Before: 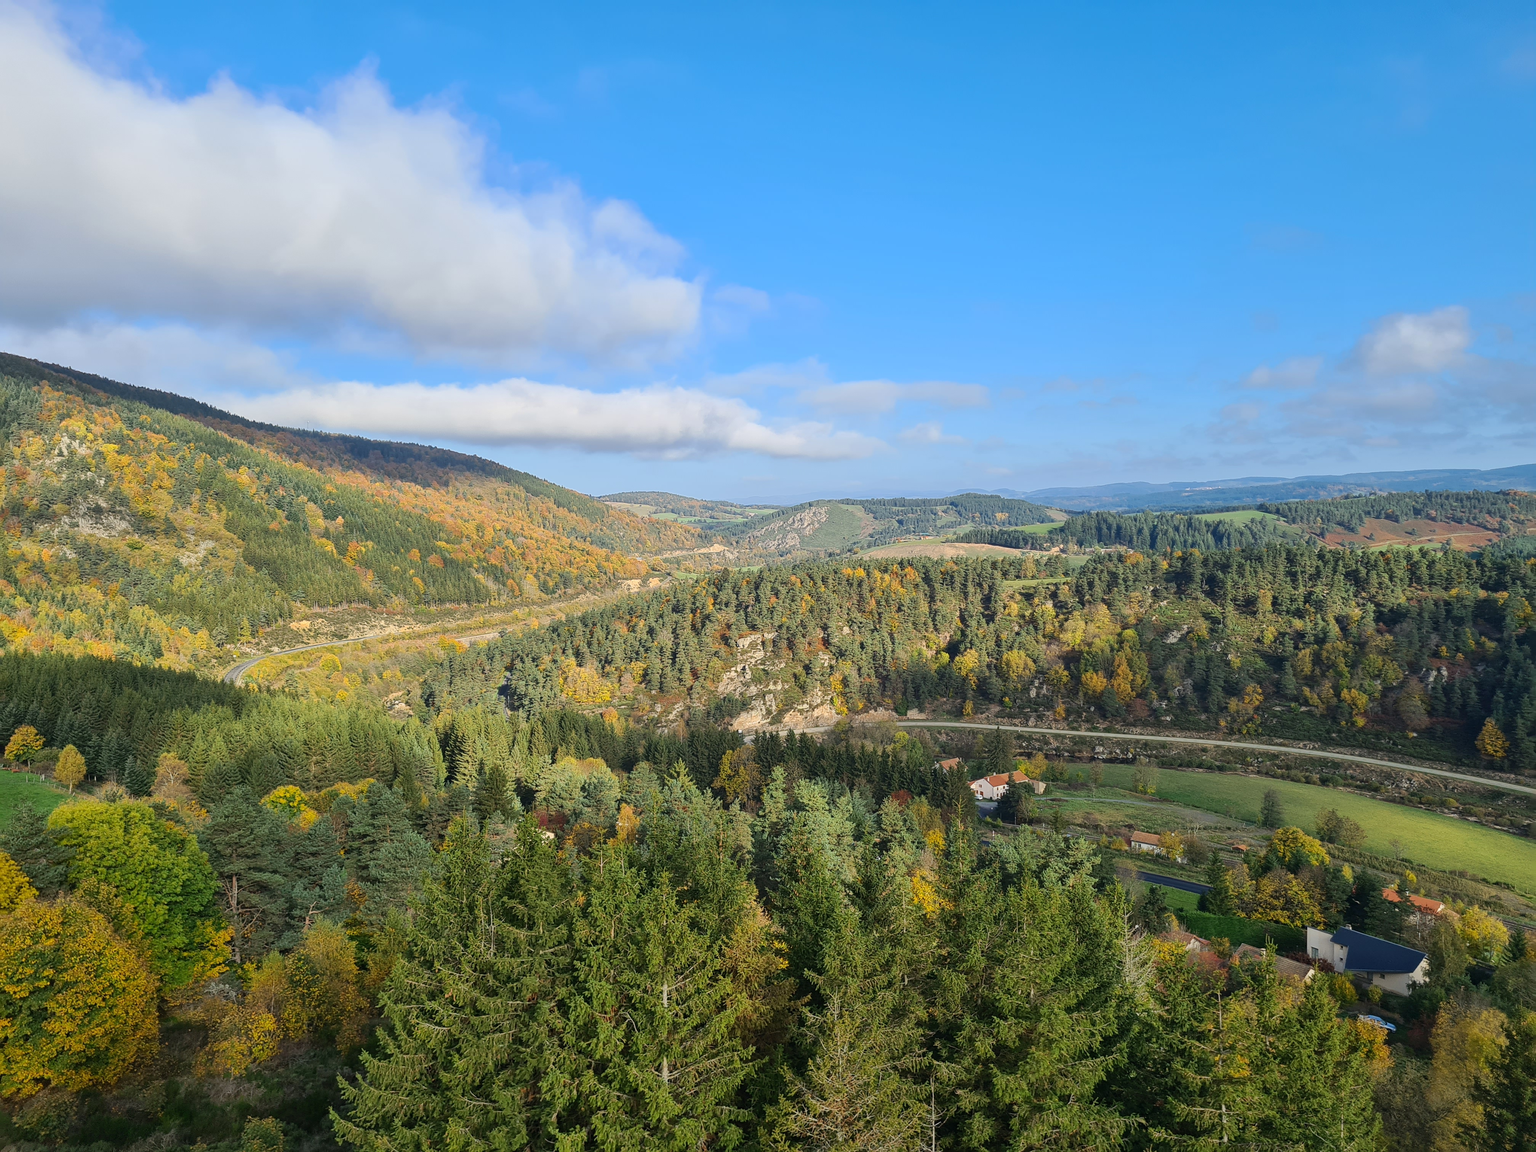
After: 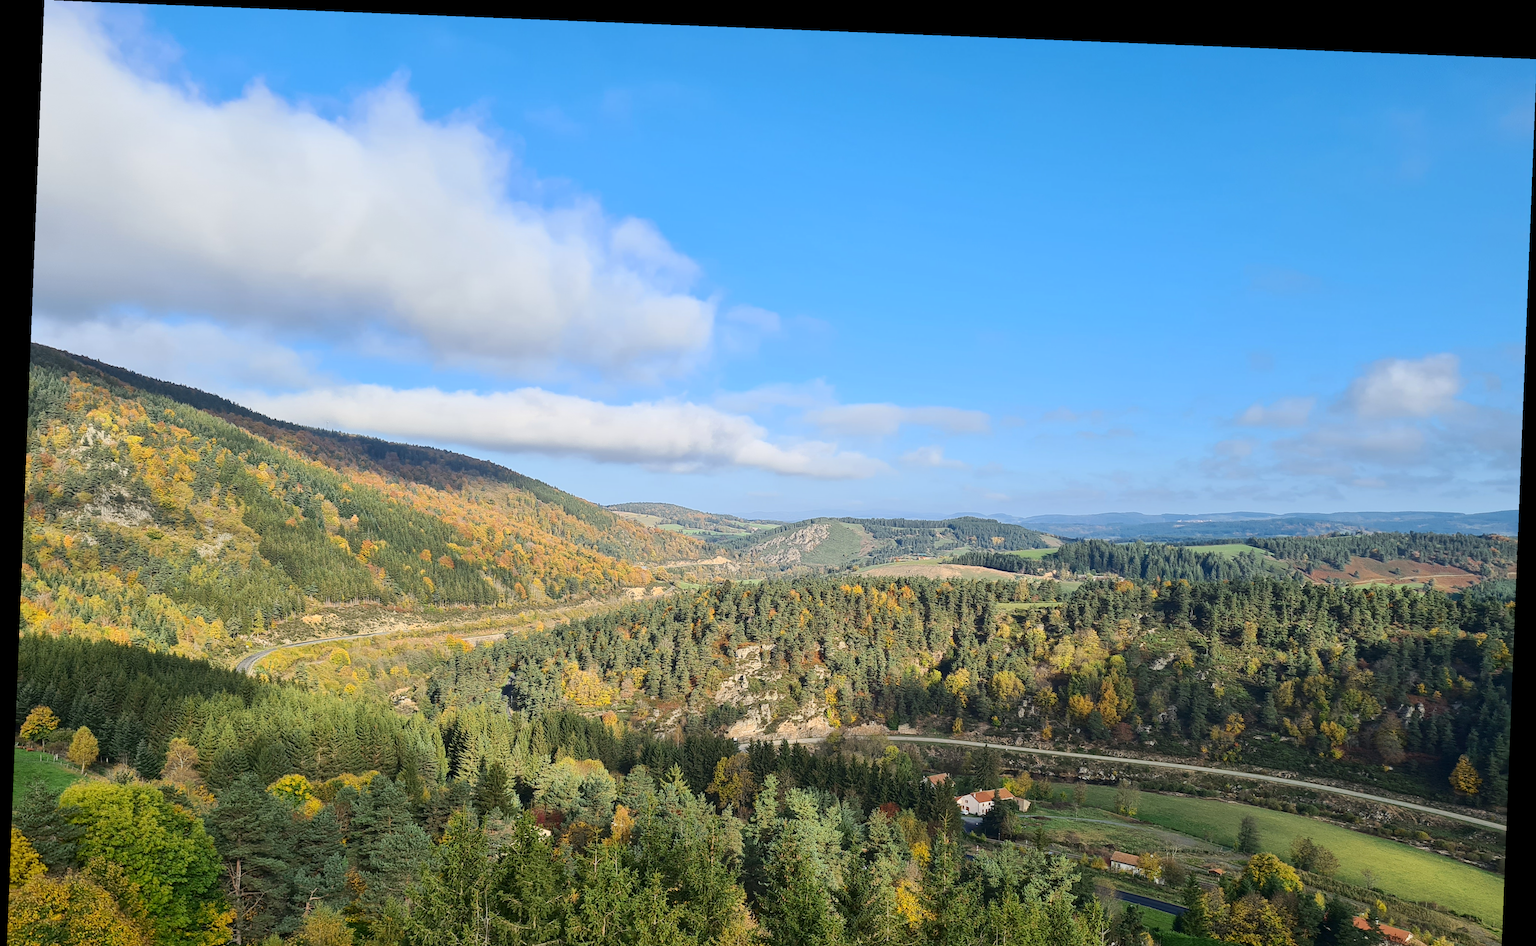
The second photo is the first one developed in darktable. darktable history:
crop: bottom 19.644%
contrast brightness saturation: contrast 0.14
rotate and perspective: rotation 2.27°, automatic cropping off
white balance: emerald 1
